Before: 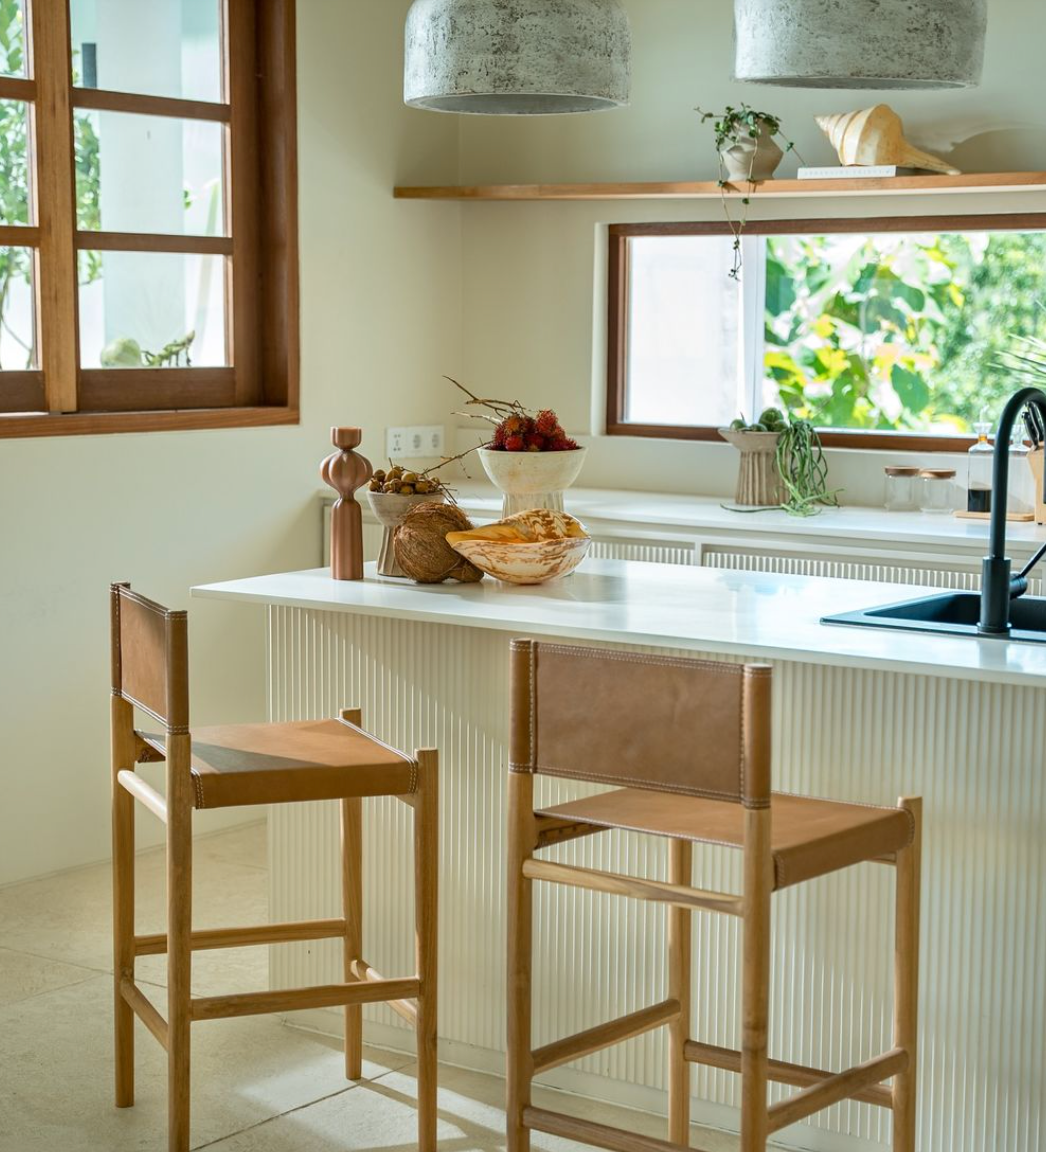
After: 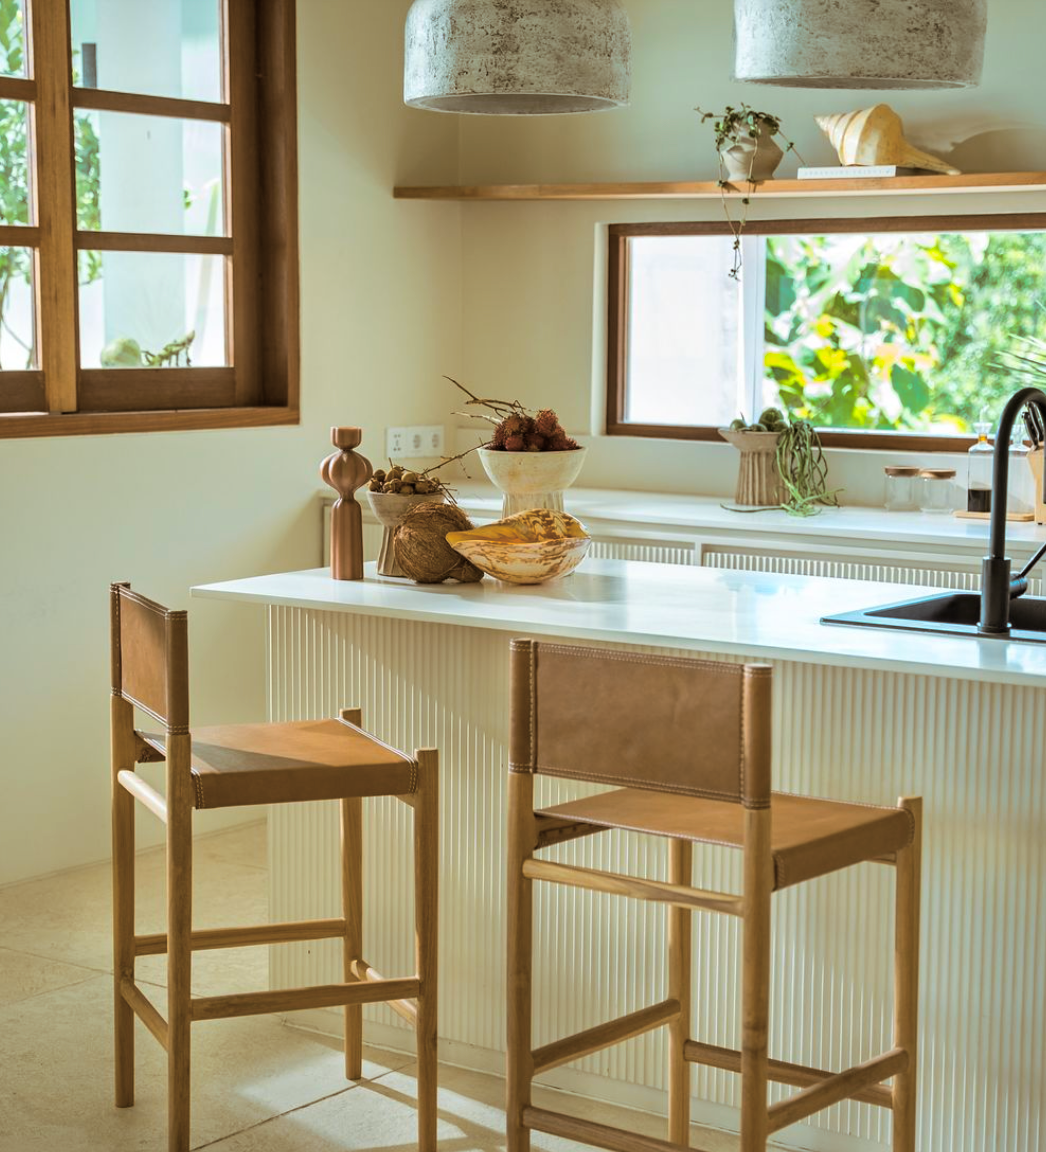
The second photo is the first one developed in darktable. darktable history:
split-toning: shadows › hue 32.4°, shadows › saturation 0.51, highlights › hue 180°, highlights › saturation 0, balance -60.17, compress 55.19%
color balance rgb: perceptual saturation grading › global saturation 25%, global vibrance 10%
